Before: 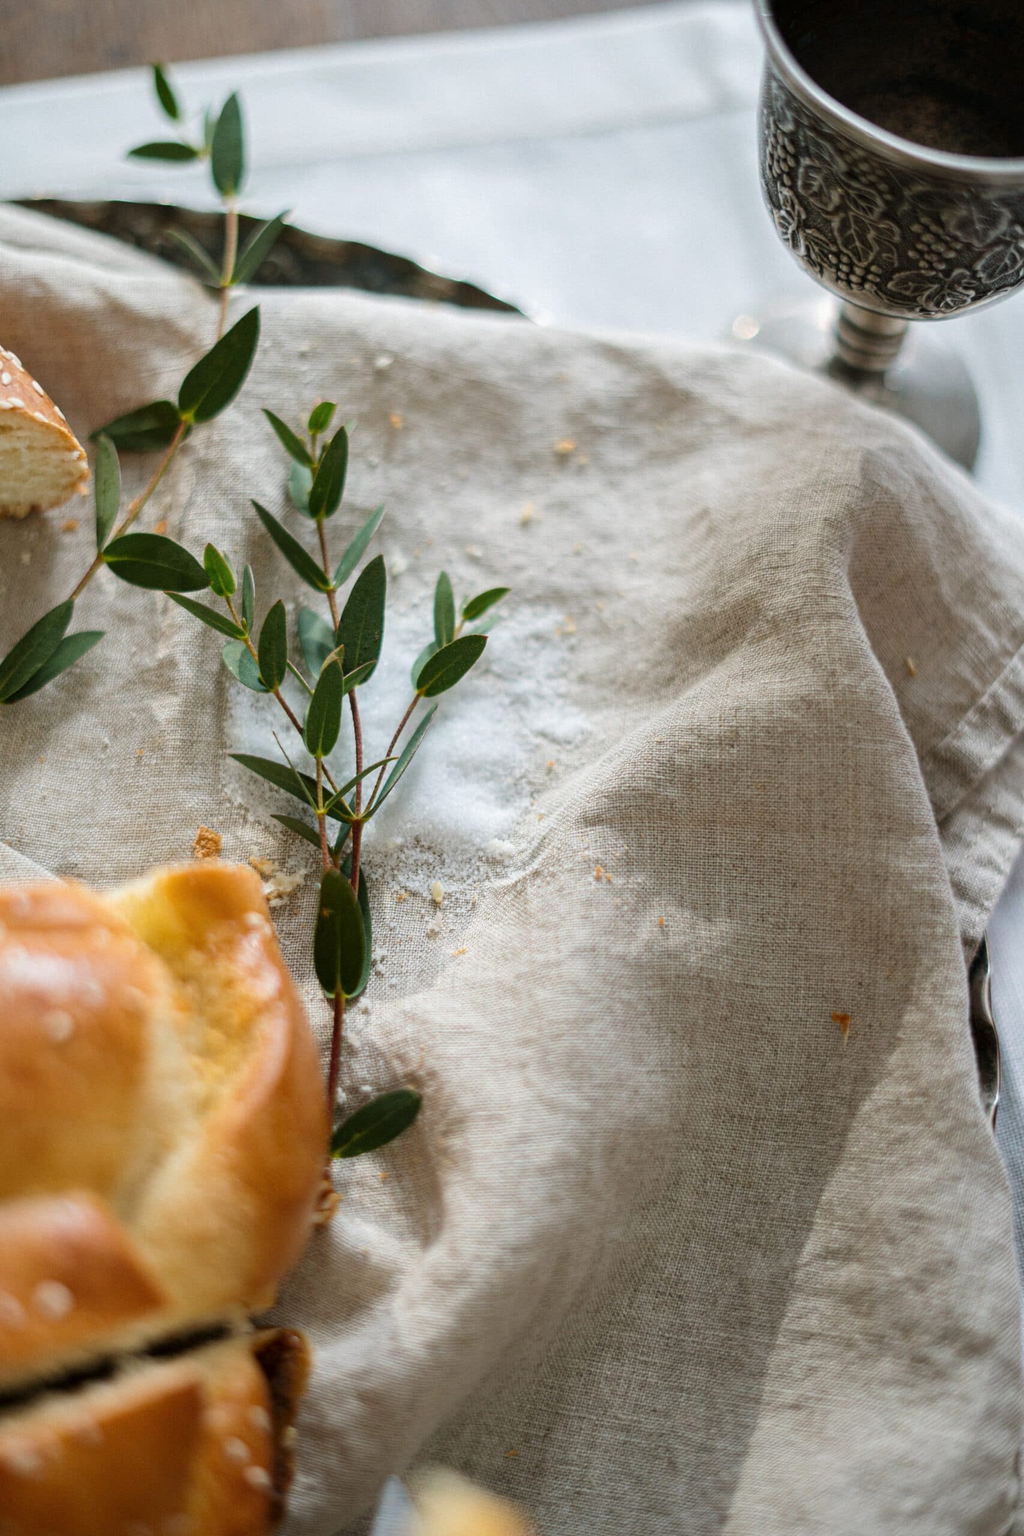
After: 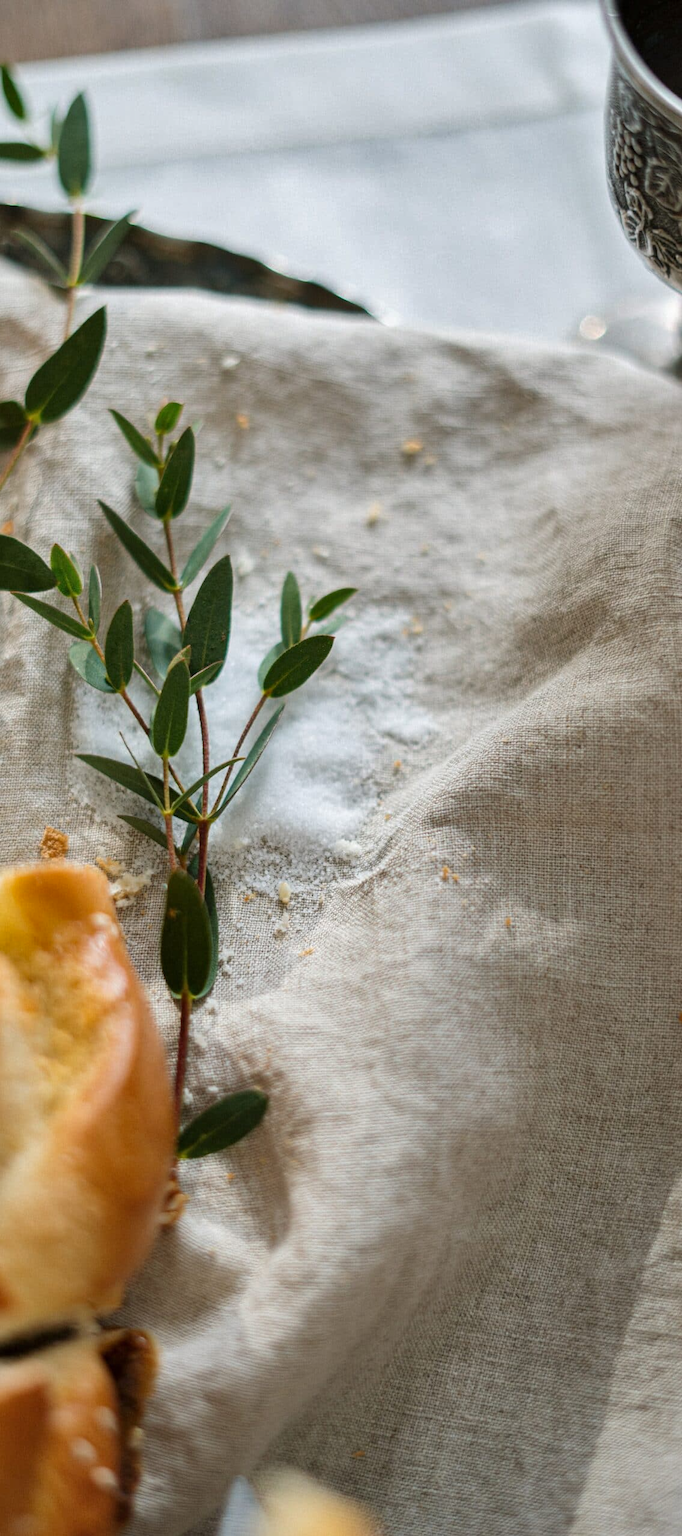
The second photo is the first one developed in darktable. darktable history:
shadows and highlights: shadows 52.42, soften with gaussian
crop and rotate: left 15.055%, right 18.278%
